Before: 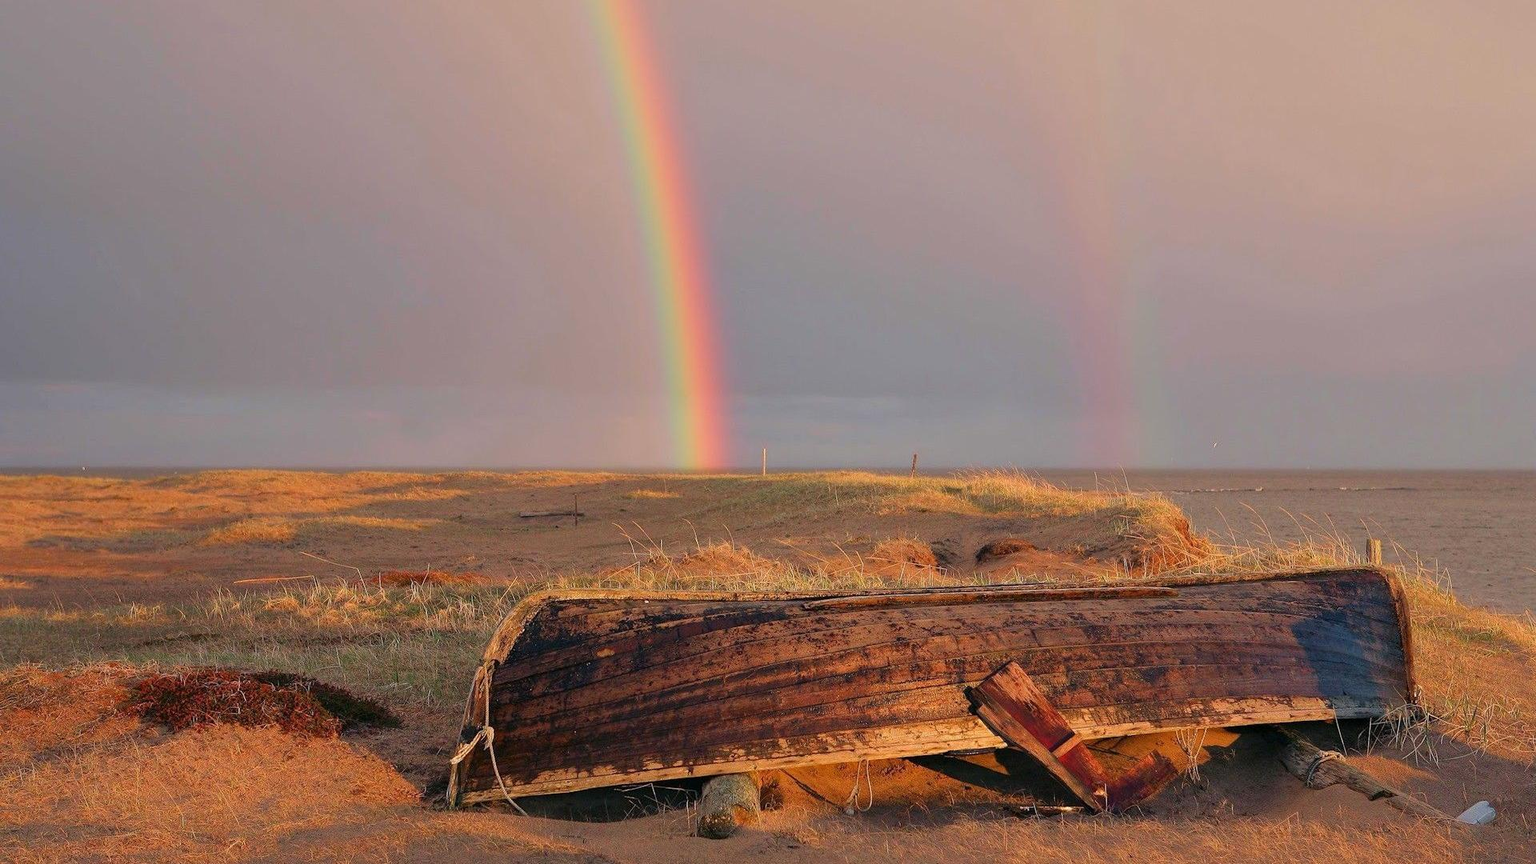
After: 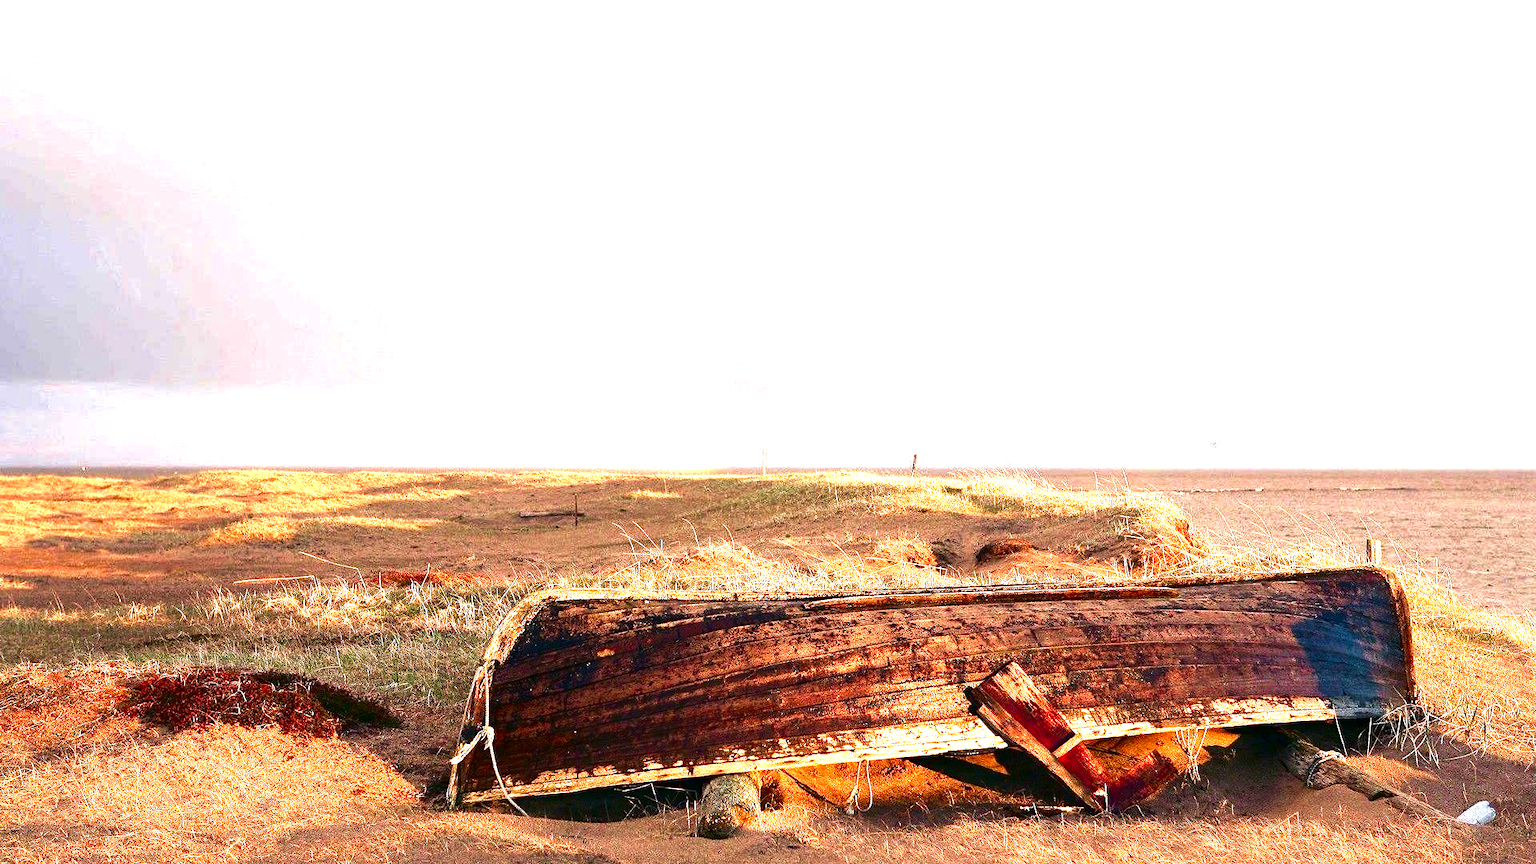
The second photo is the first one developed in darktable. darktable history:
velvia: on, module defaults
exposure: black level correction 0, exposure 2.088 EV, compensate exposure bias true, compensate highlight preservation false
contrast brightness saturation: brightness -0.52
